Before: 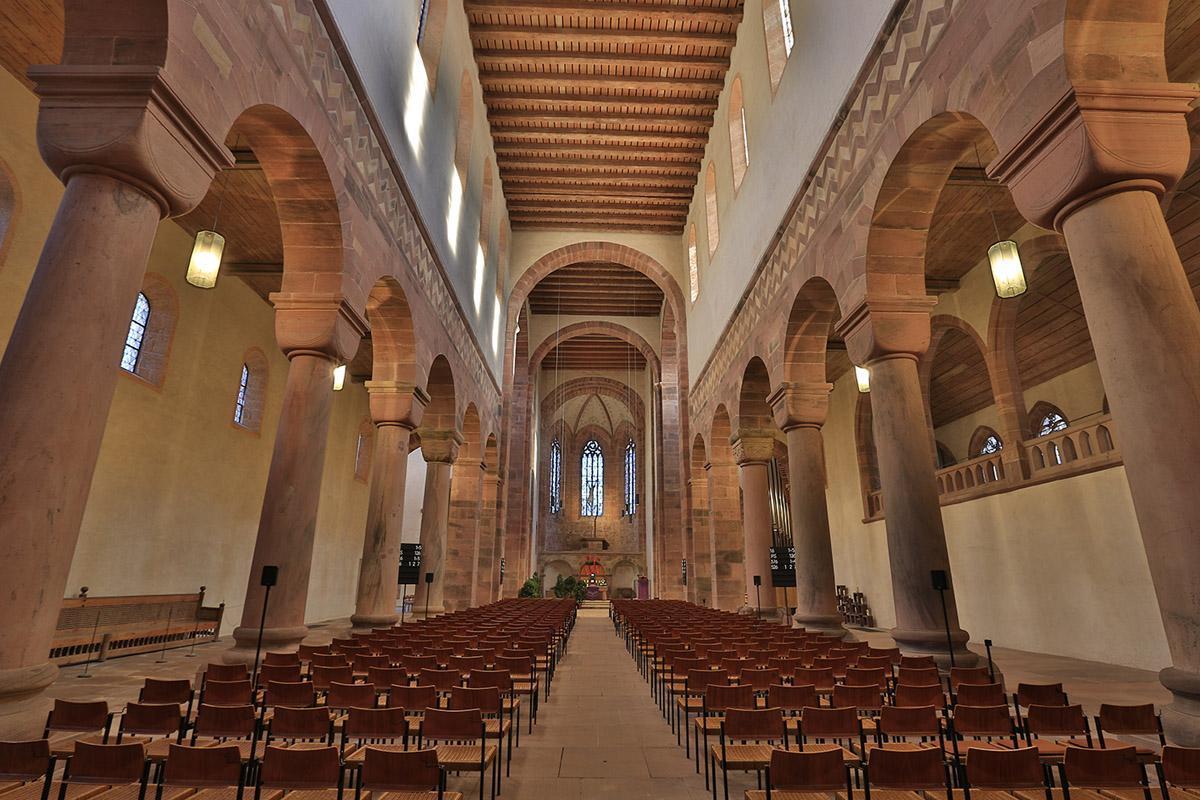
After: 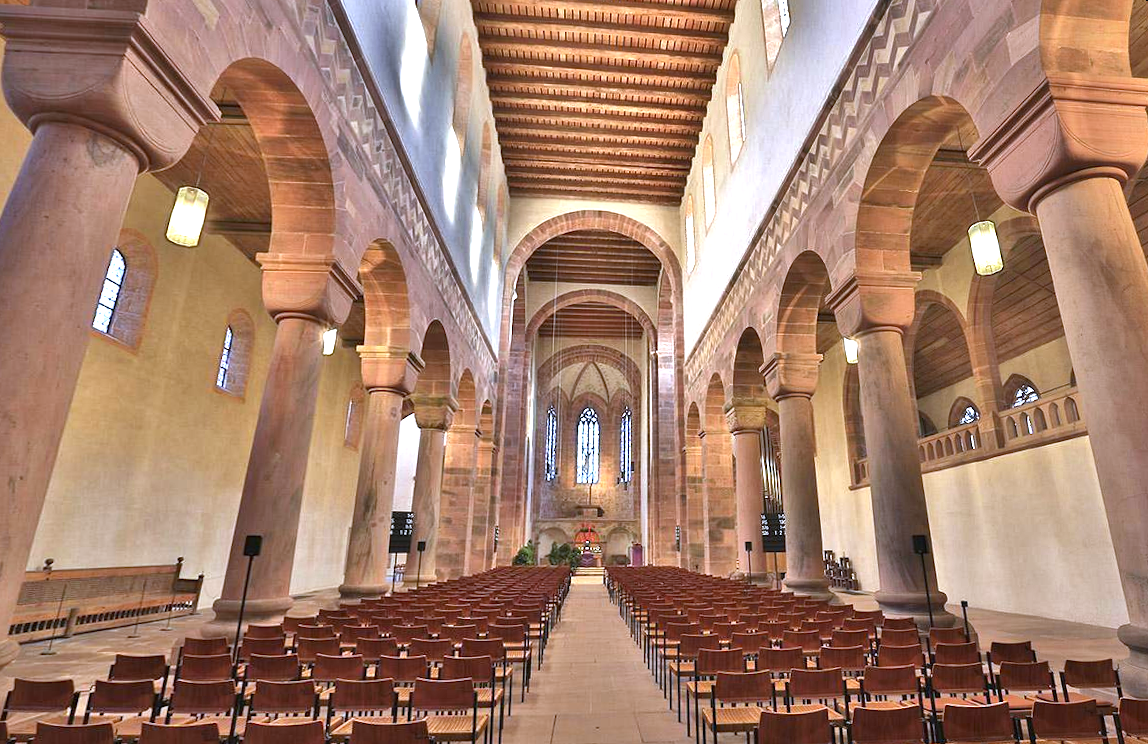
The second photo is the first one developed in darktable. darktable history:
shadows and highlights: radius 100.41, shadows 50.55, highlights -64.36, highlights color adjustment 49.82%, soften with gaussian
crop and rotate: left 3.238%
rotate and perspective: rotation 0.679°, lens shift (horizontal) 0.136, crop left 0.009, crop right 0.991, crop top 0.078, crop bottom 0.95
exposure: black level correction 0, exposure 1.379 EV, compensate exposure bias true, compensate highlight preservation false
white balance: red 0.948, green 1.02, blue 1.176
